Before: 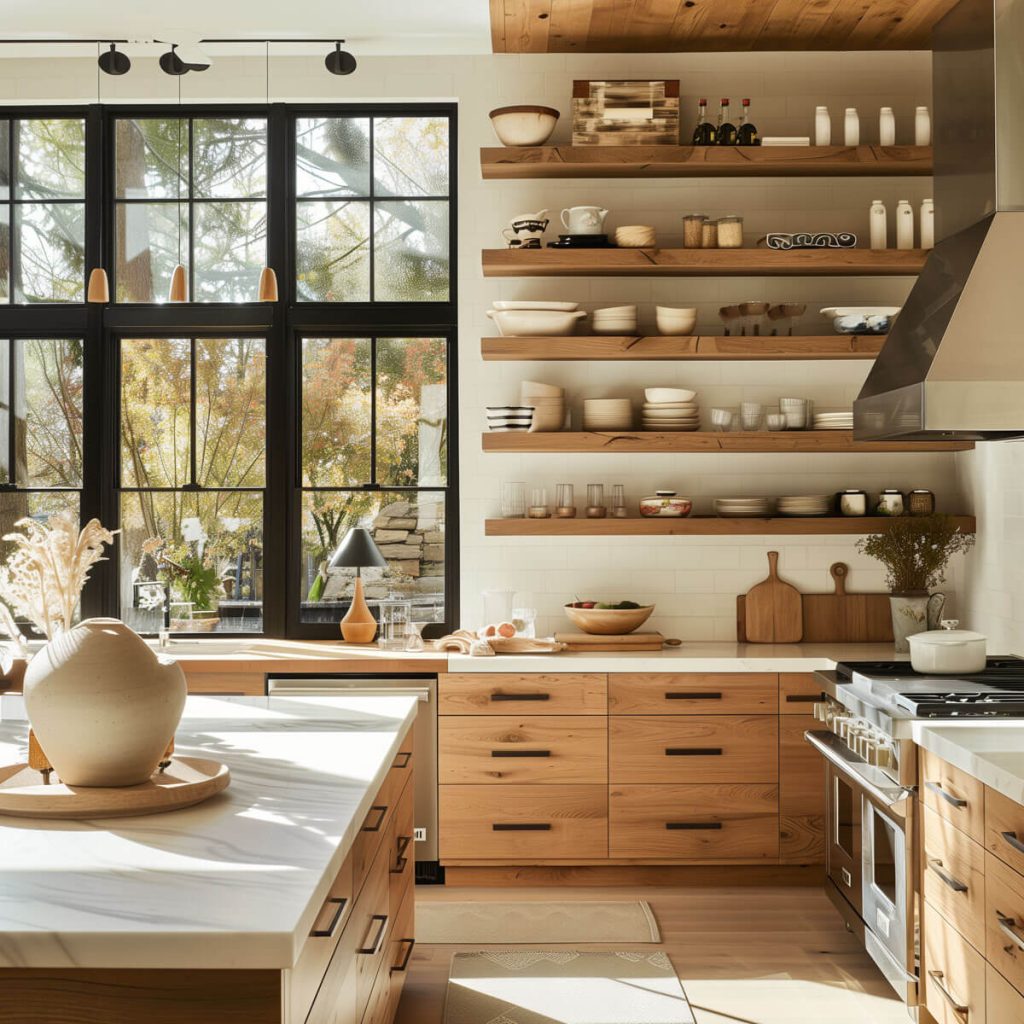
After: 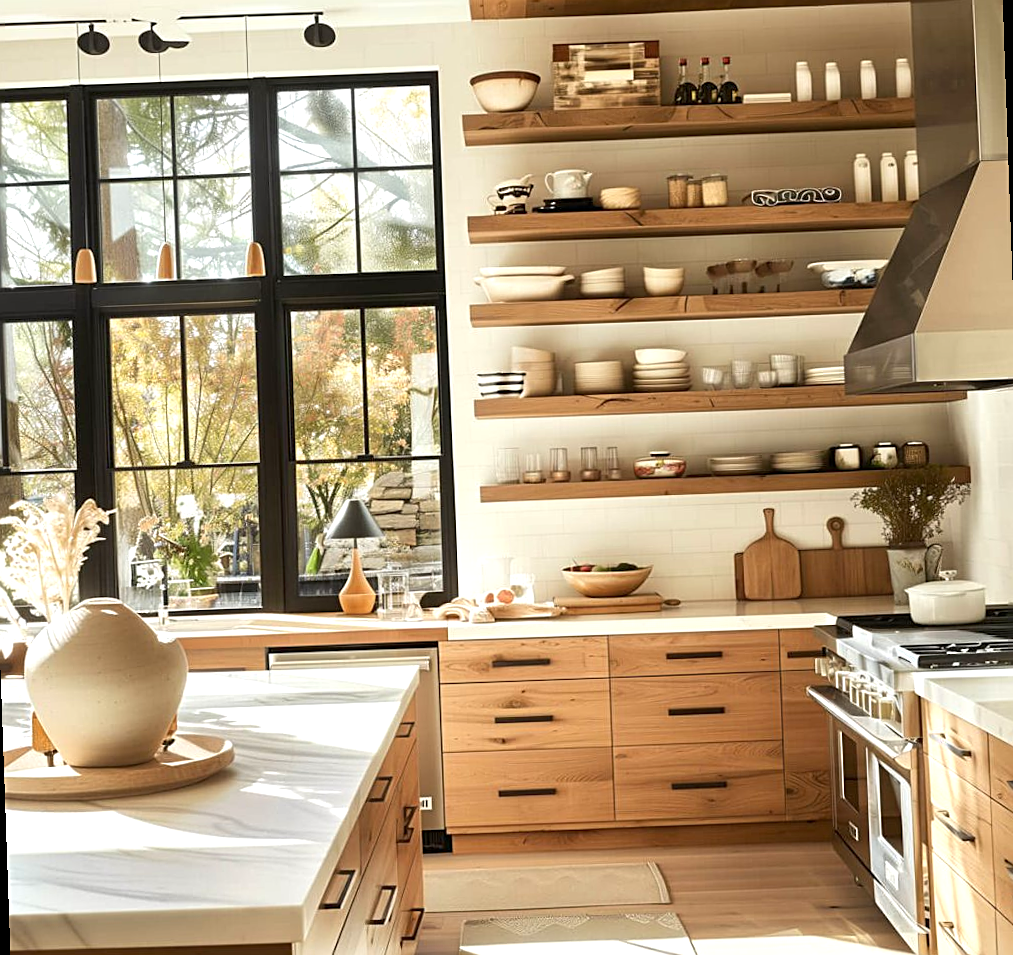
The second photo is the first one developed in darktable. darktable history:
sharpen: on, module defaults
rotate and perspective: rotation -2°, crop left 0.022, crop right 0.978, crop top 0.049, crop bottom 0.951
exposure: black level correction 0.001, exposure 0.5 EV, compensate exposure bias true, compensate highlight preservation false
